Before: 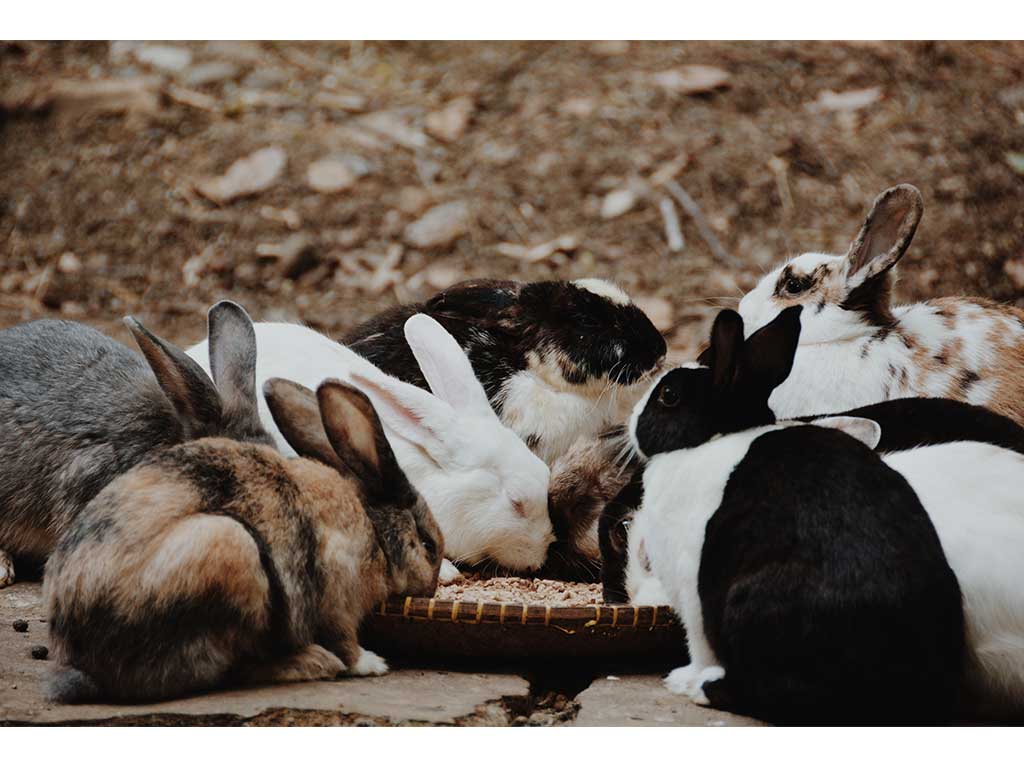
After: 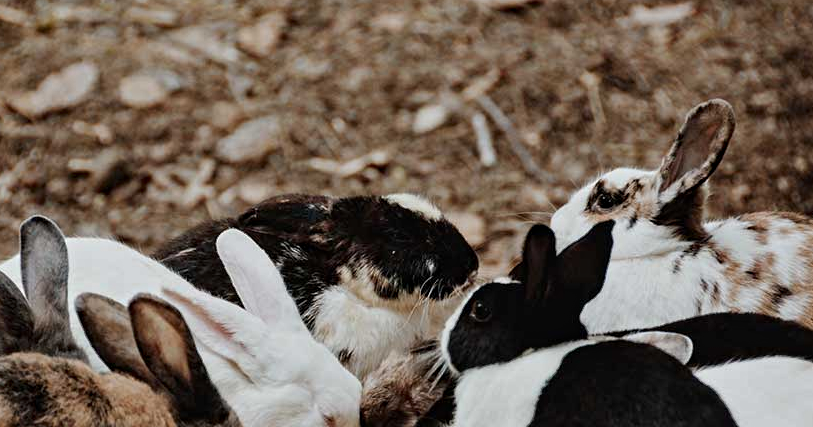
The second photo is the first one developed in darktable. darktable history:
contrast equalizer: y [[0.5, 0.501, 0.525, 0.597, 0.58, 0.514], [0.5 ×6], [0.5 ×6], [0 ×6], [0 ×6]]
crop: left 18.38%, top 11.092%, right 2.134%, bottom 33.217%
